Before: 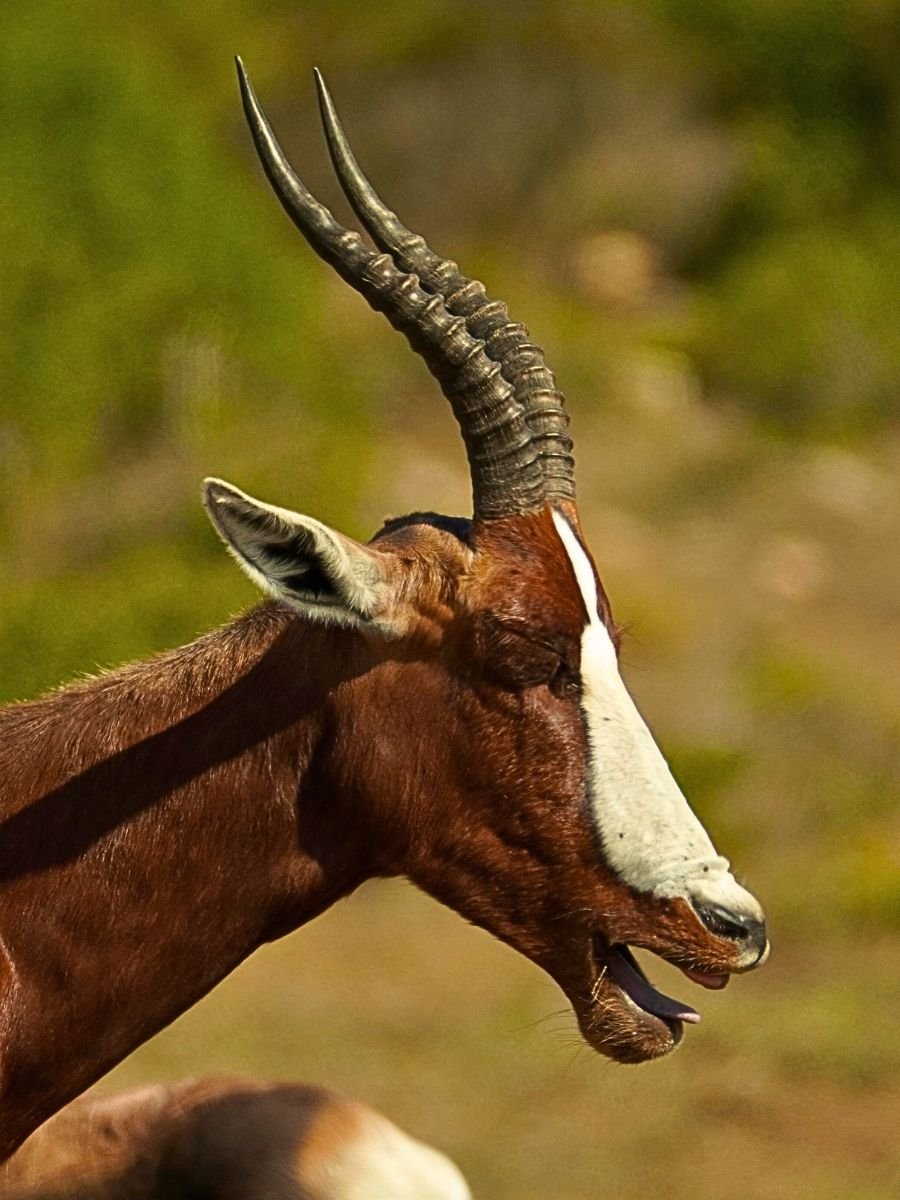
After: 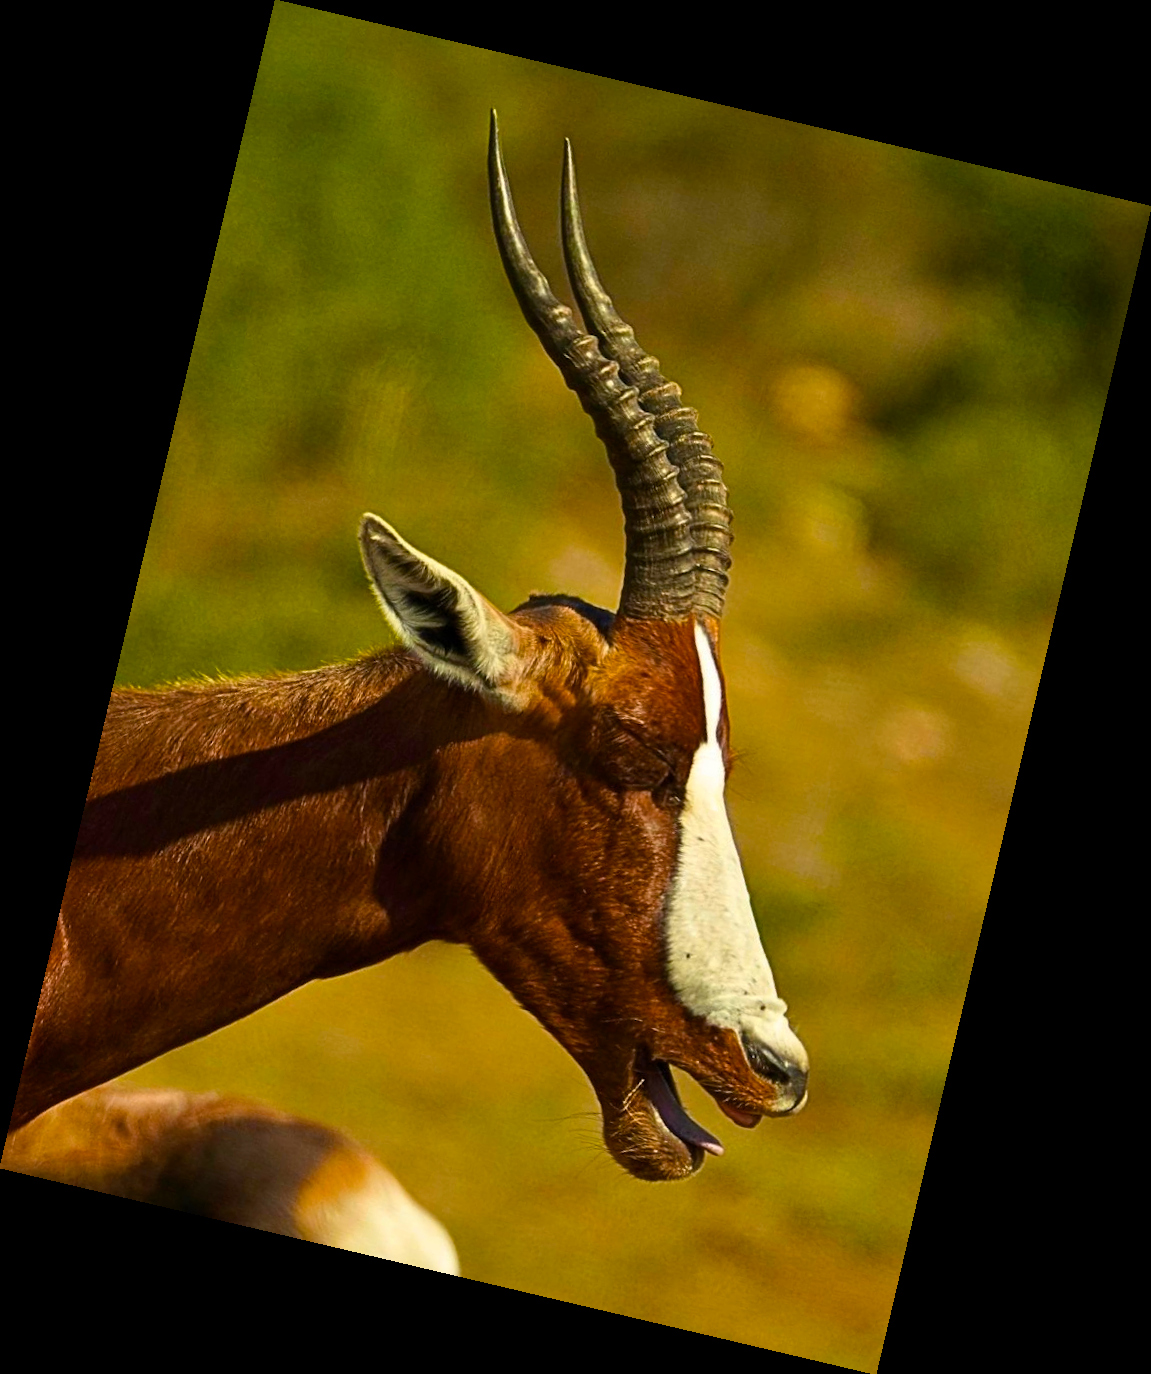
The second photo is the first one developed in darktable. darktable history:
color balance rgb: perceptual saturation grading › global saturation 30%, global vibrance 20%
rotate and perspective: rotation 13.27°, automatic cropping off
